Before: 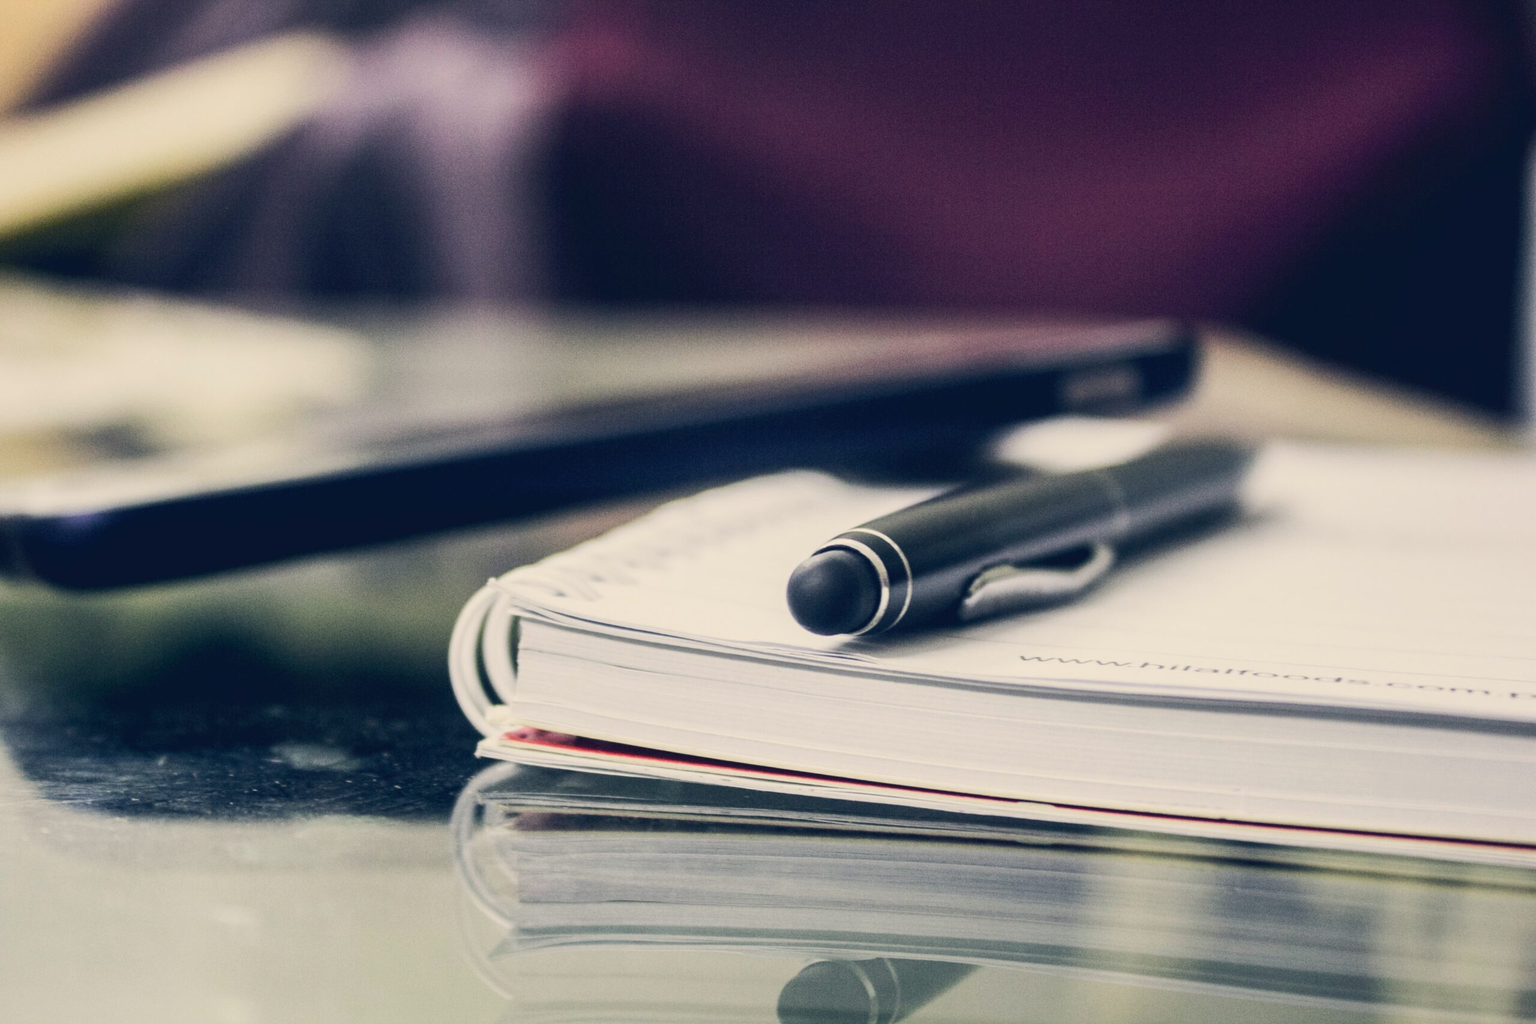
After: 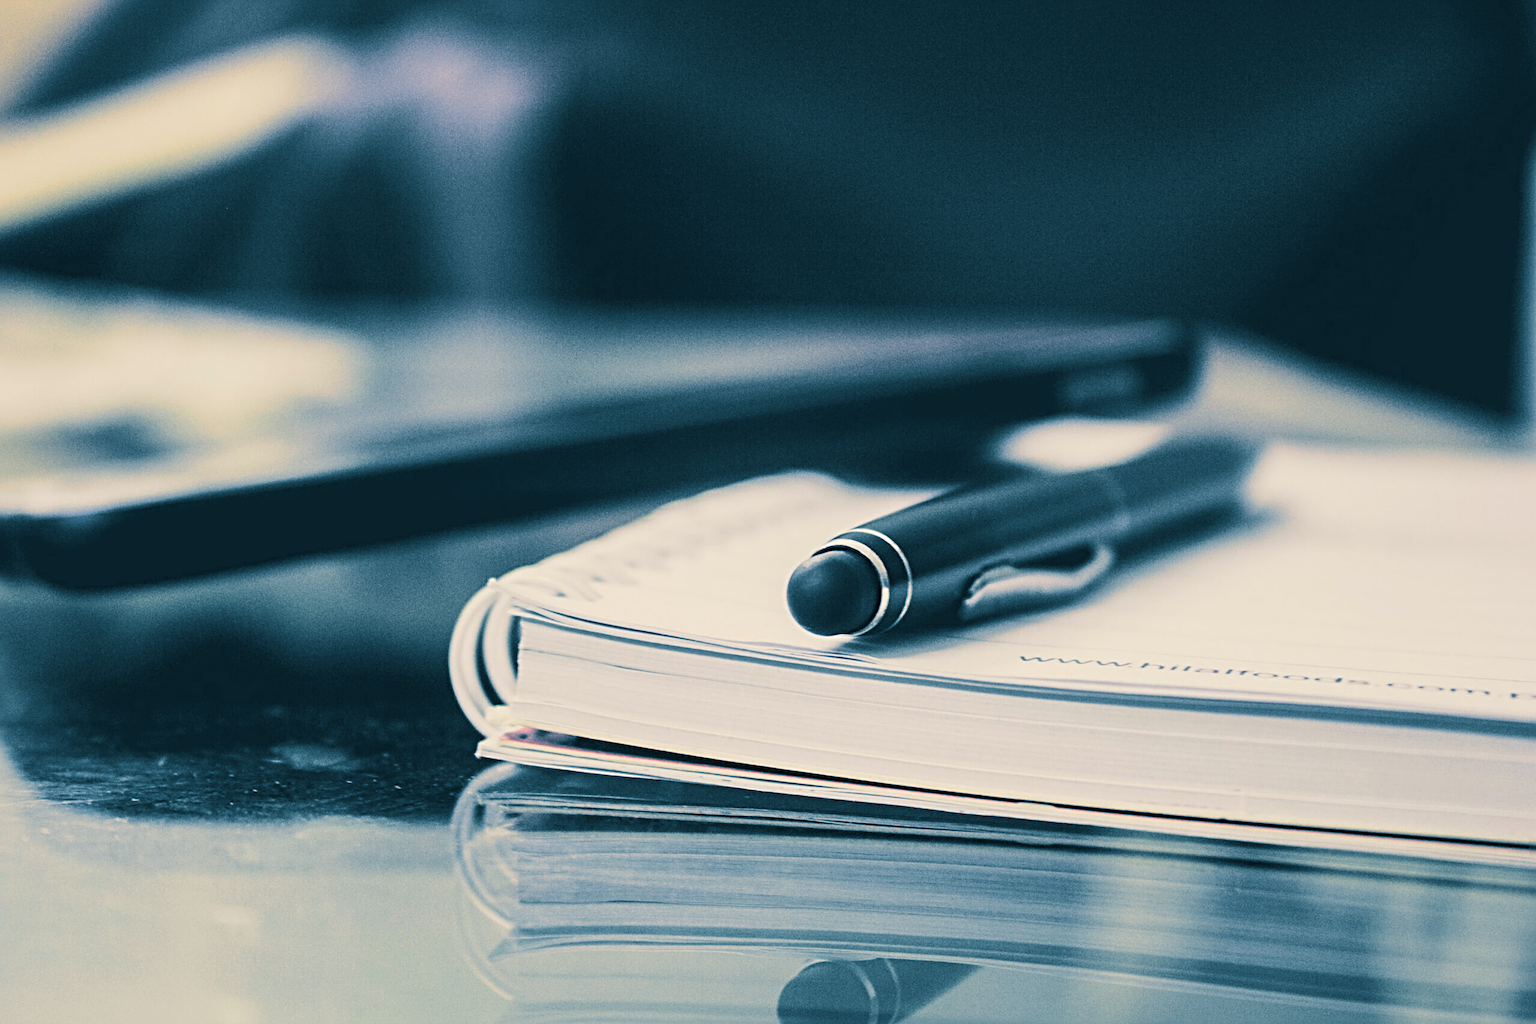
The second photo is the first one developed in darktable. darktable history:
split-toning: shadows › hue 212.4°, balance -70
sharpen: radius 4.883
